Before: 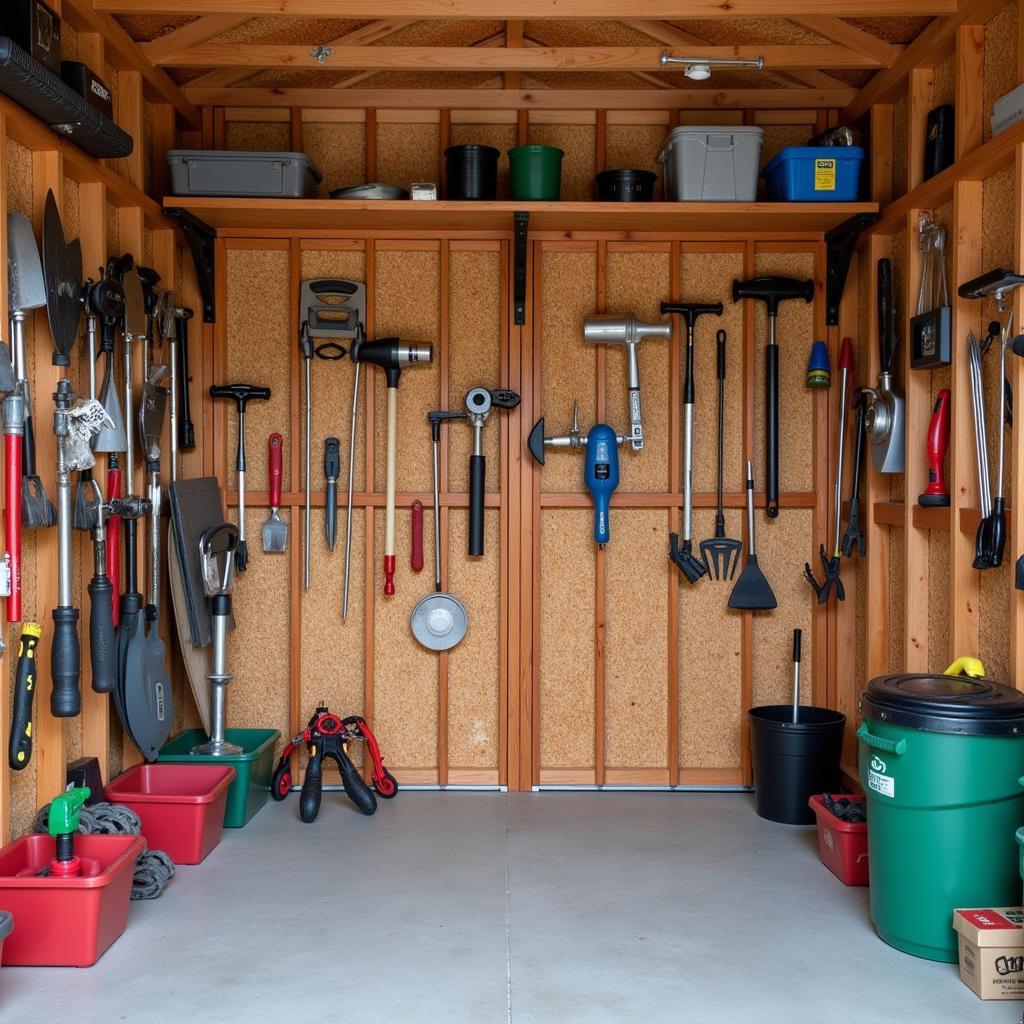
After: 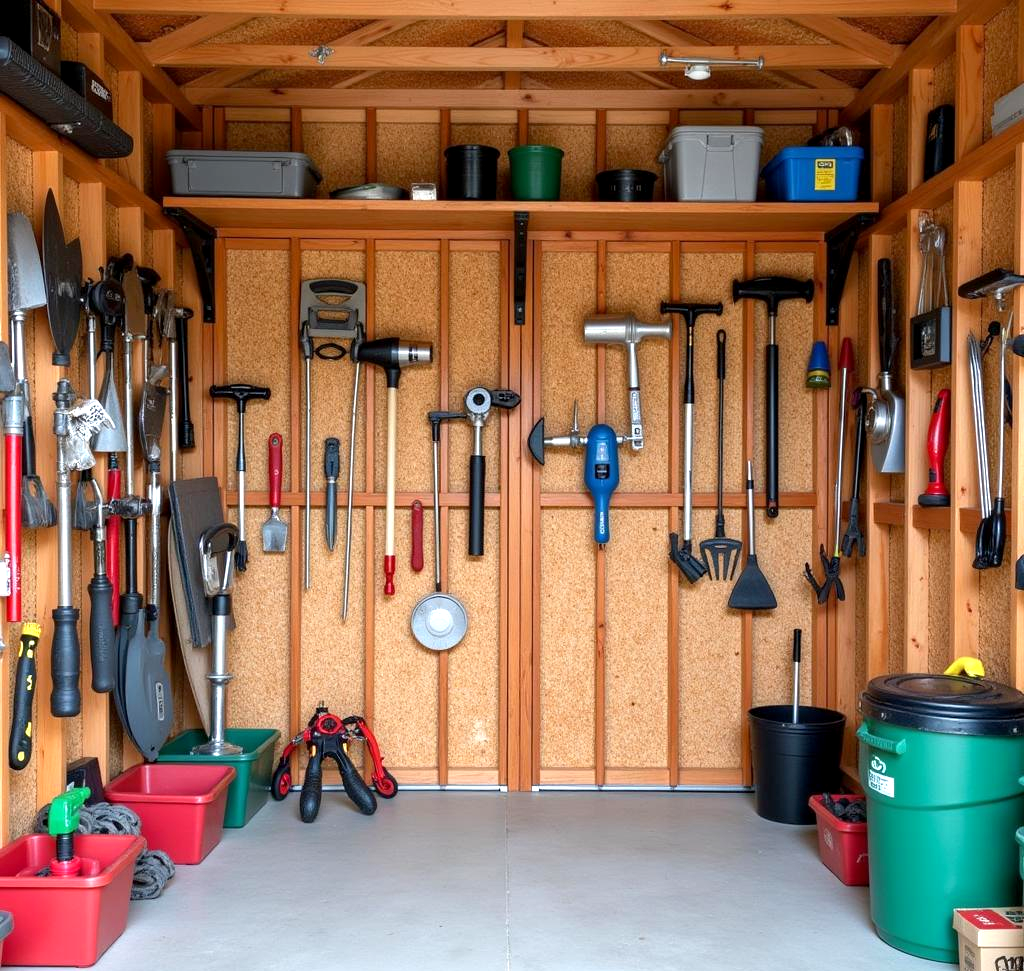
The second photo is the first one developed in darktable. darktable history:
exposure: black level correction 0.001, exposure 0.675 EV, compensate highlight preservation false
crop and rotate: top 0%, bottom 5.097%
